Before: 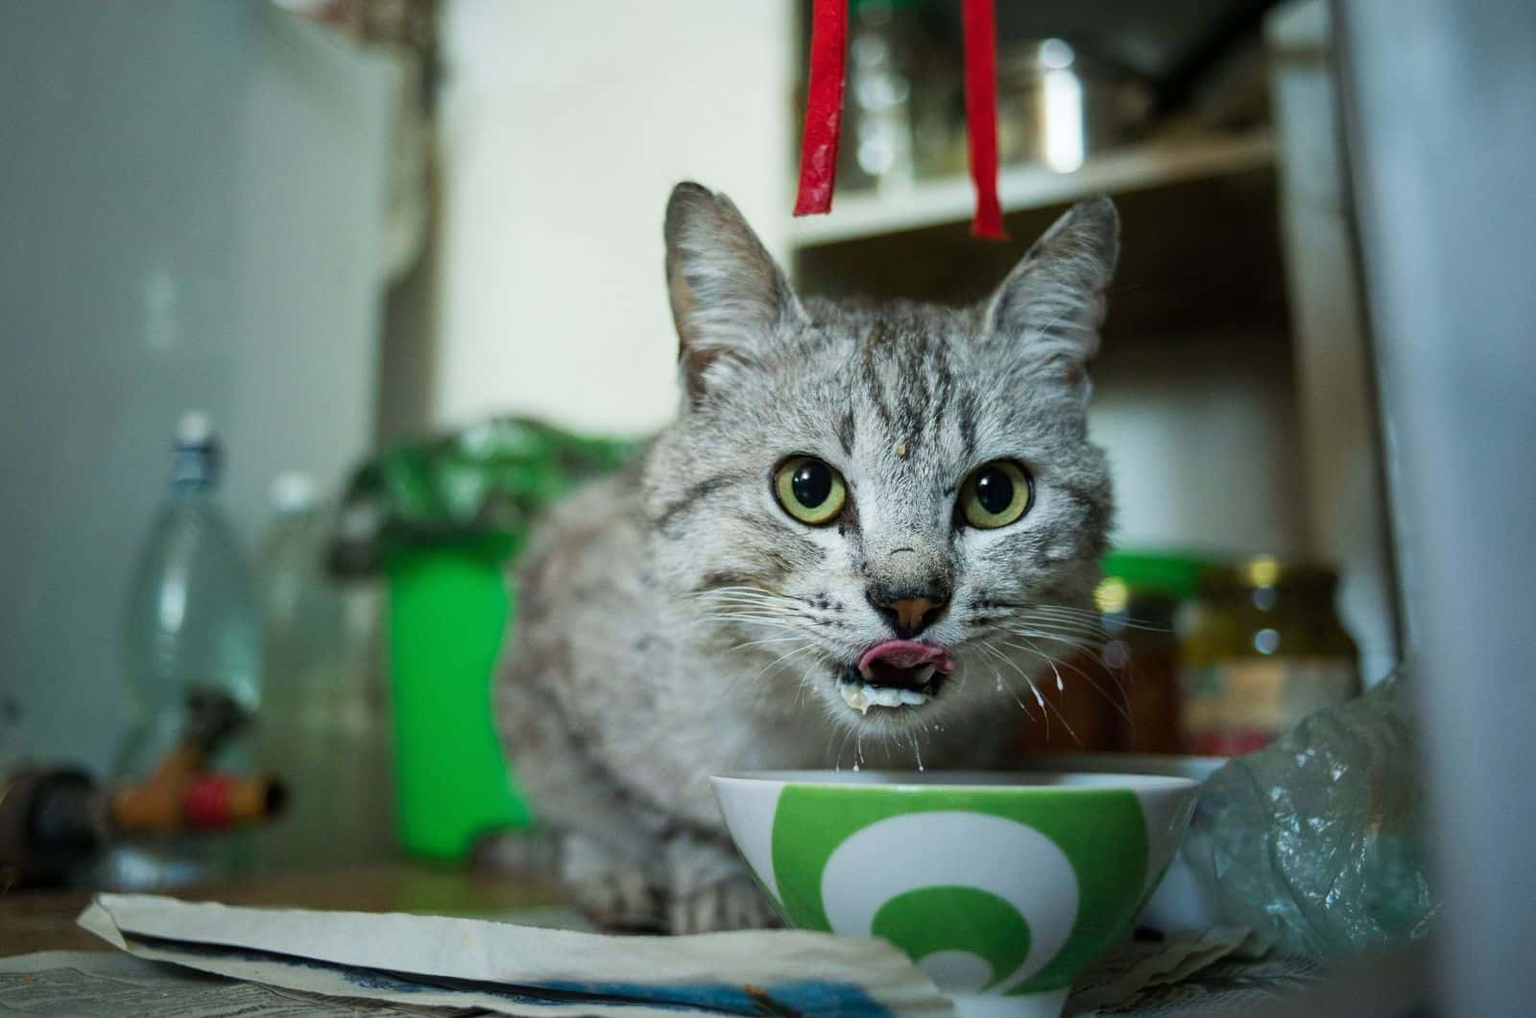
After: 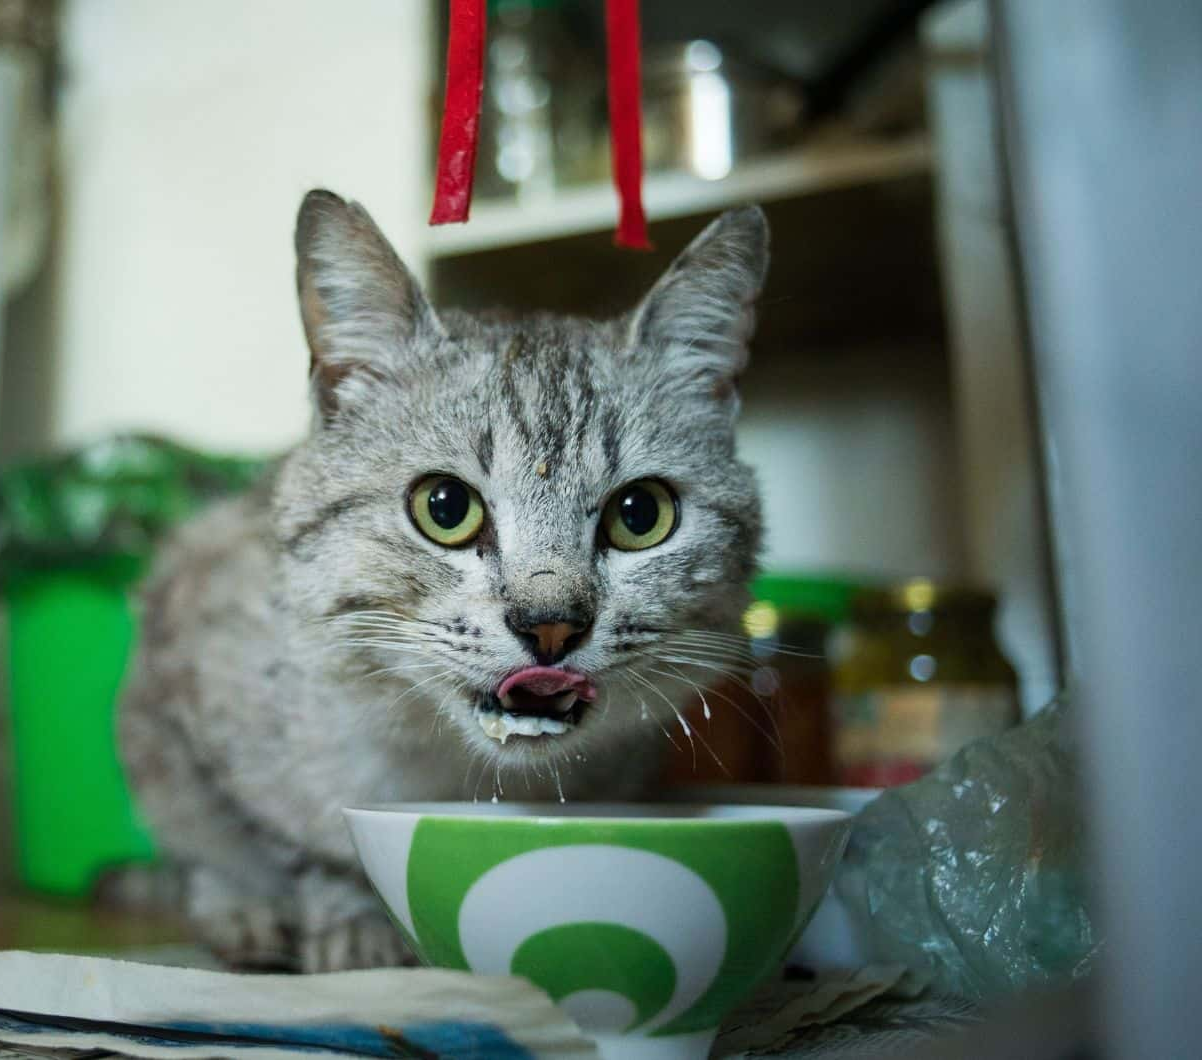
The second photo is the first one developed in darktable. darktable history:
crop and rotate: left 24.857%
